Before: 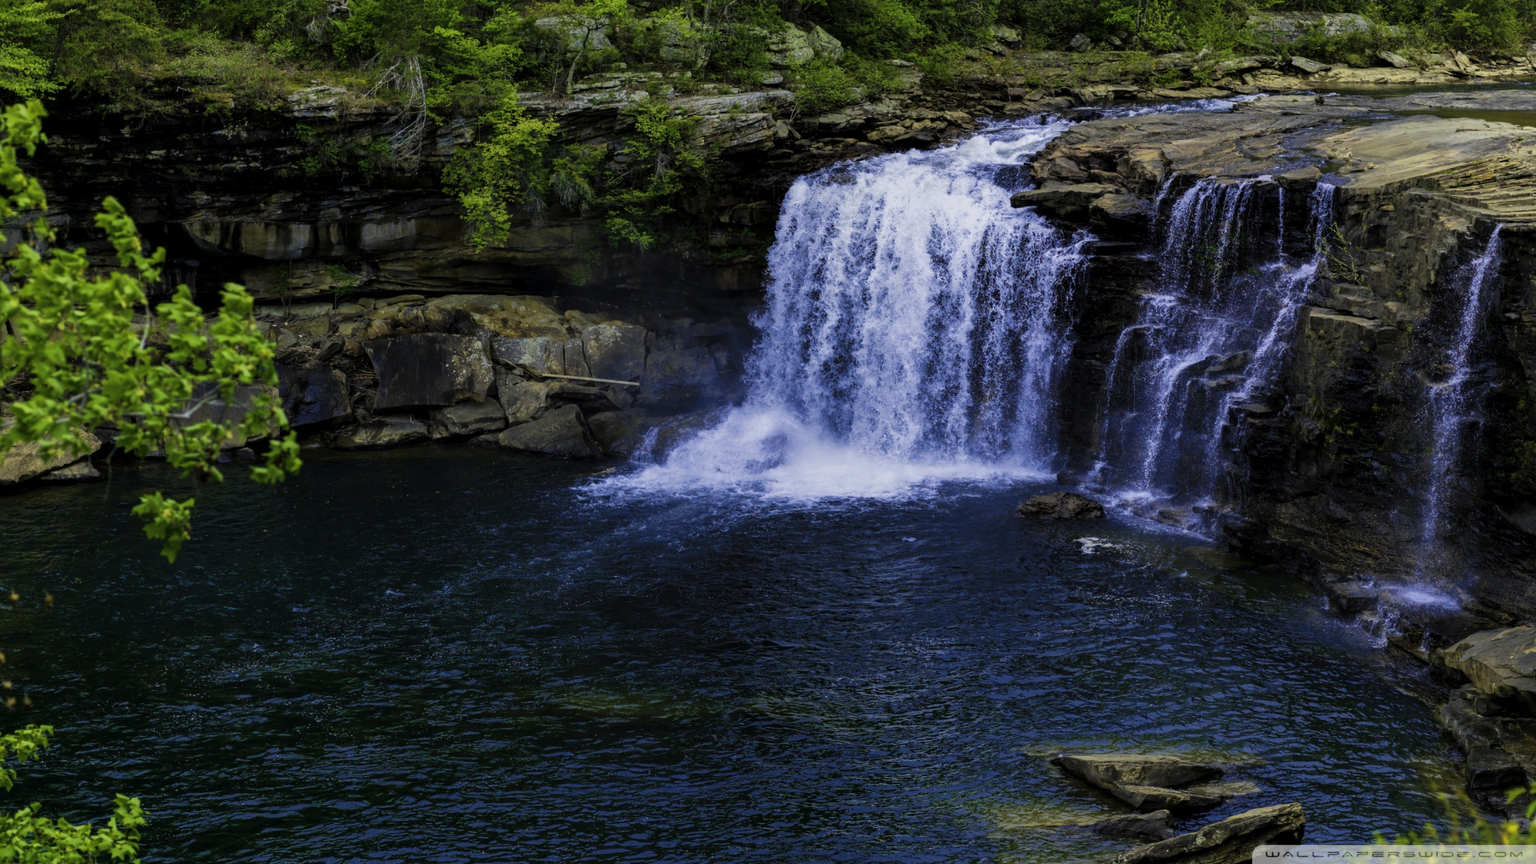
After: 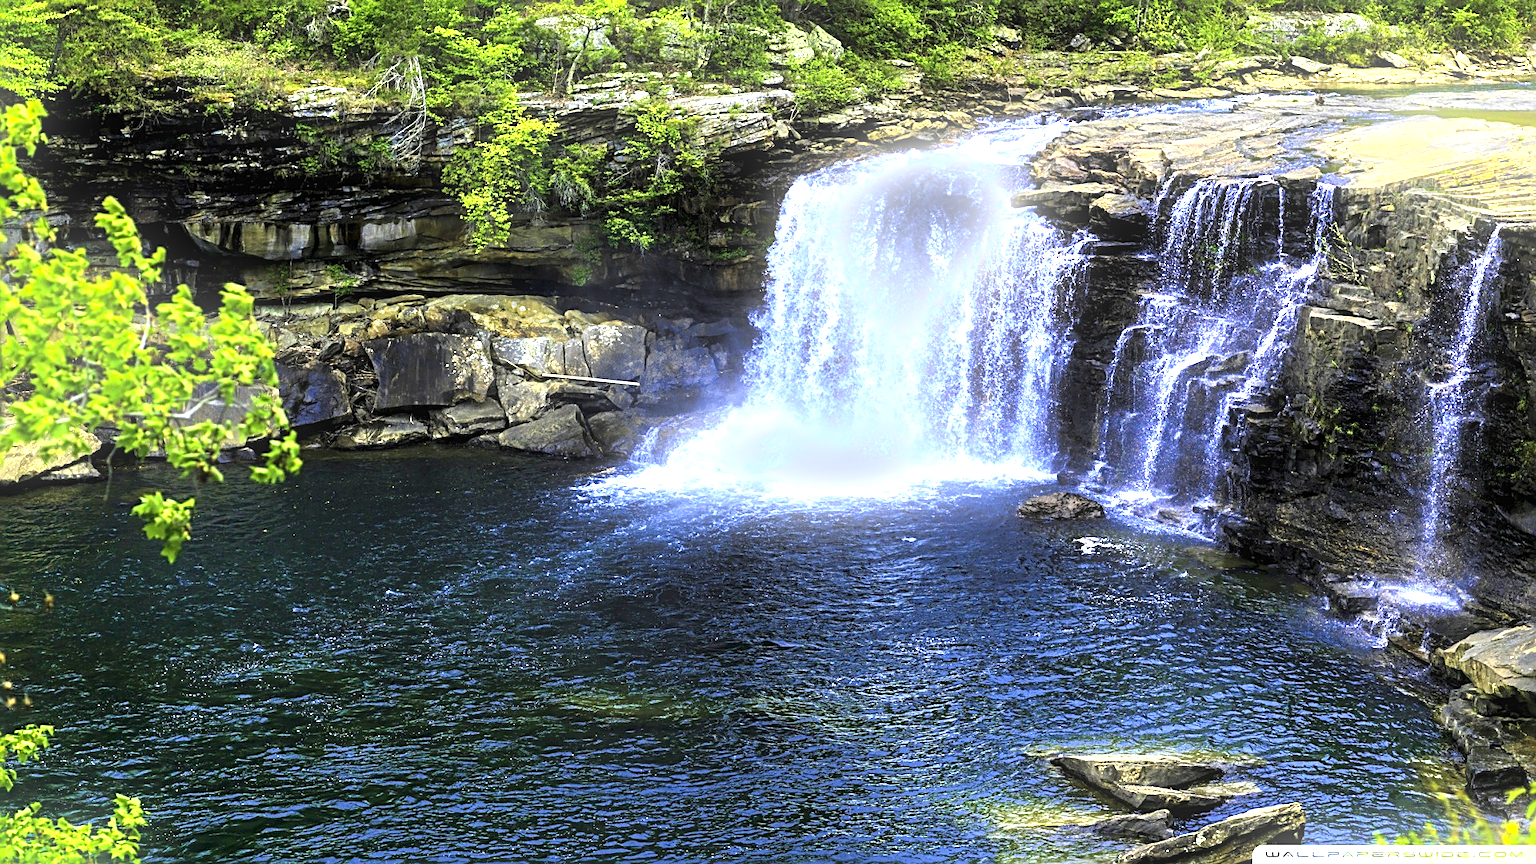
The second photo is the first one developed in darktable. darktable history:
exposure: black level correction 0, exposure 1.45 EV, compensate exposure bias true, compensate highlight preservation false
sharpen: radius 2.531, amount 0.628
bloom: size 9%, threshold 100%, strength 7%
levels: levels [0, 0.374, 0.749]
